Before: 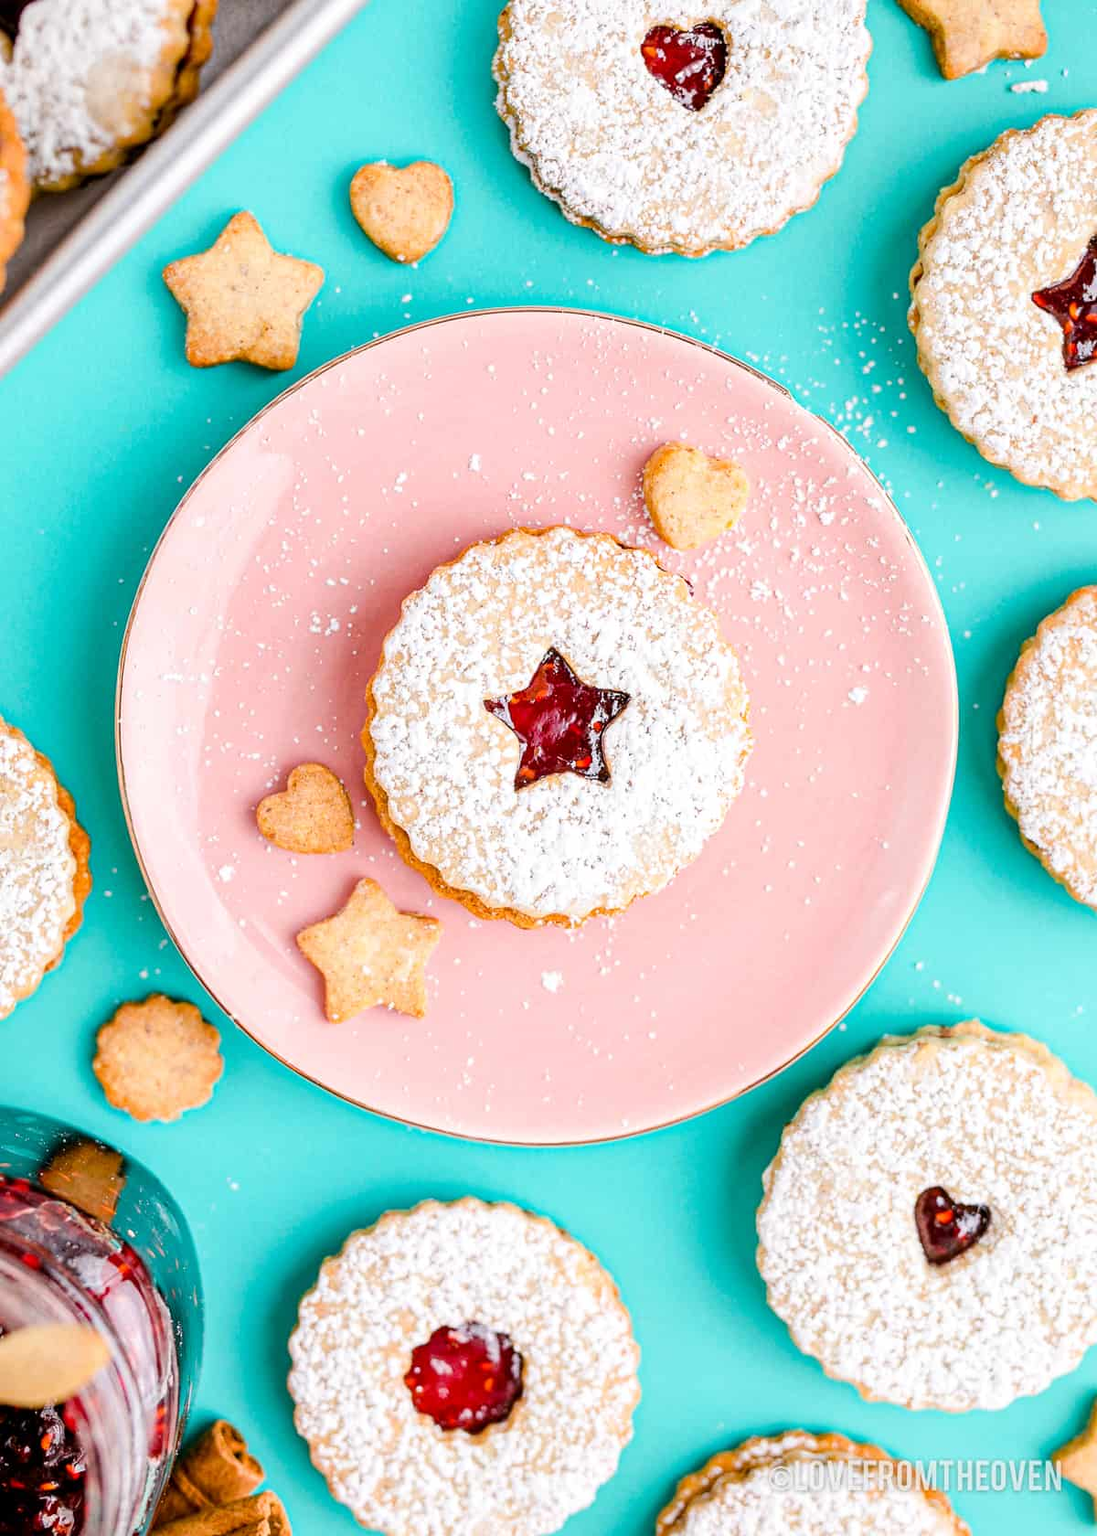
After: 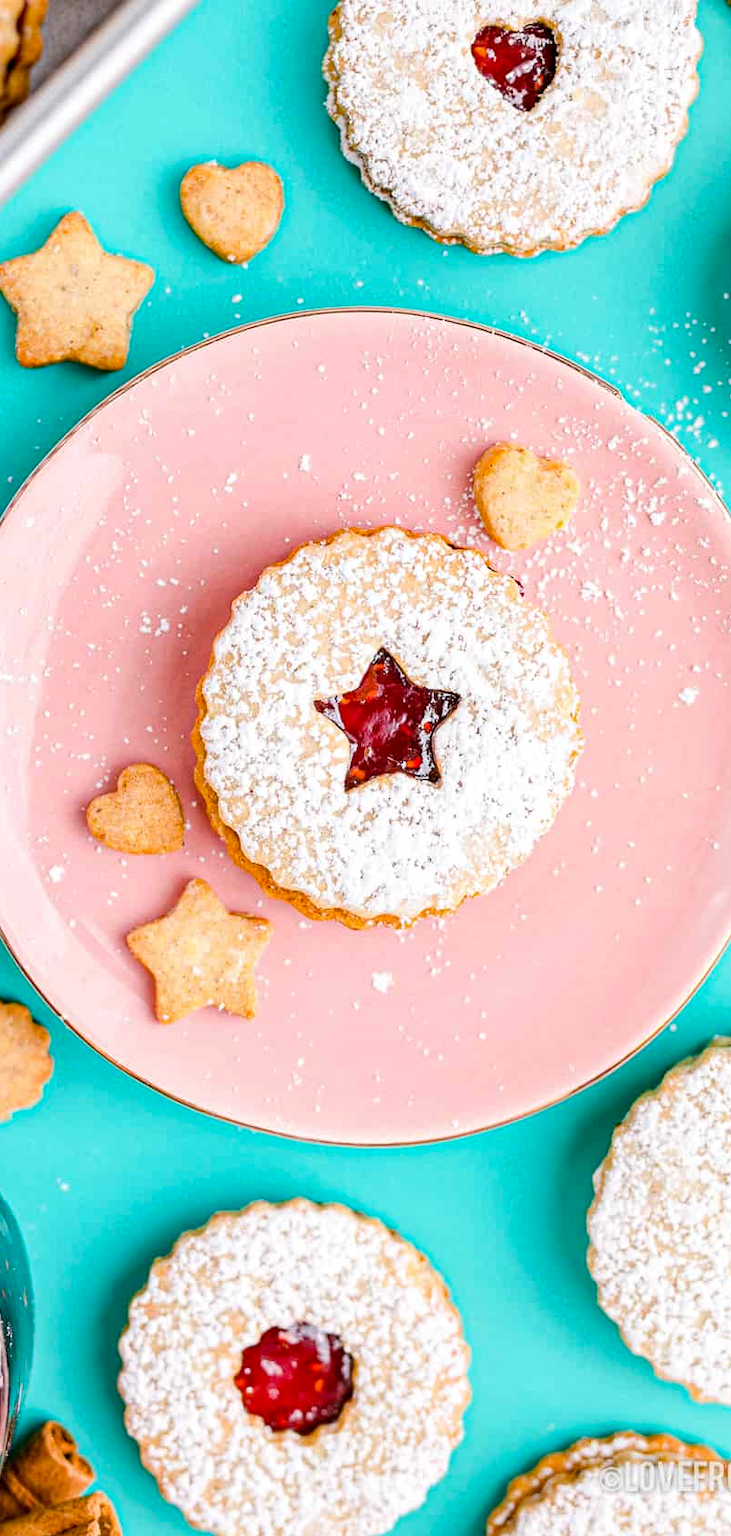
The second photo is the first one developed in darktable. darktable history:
crop and rotate: left 15.549%, right 17.778%
haze removal: adaptive false
